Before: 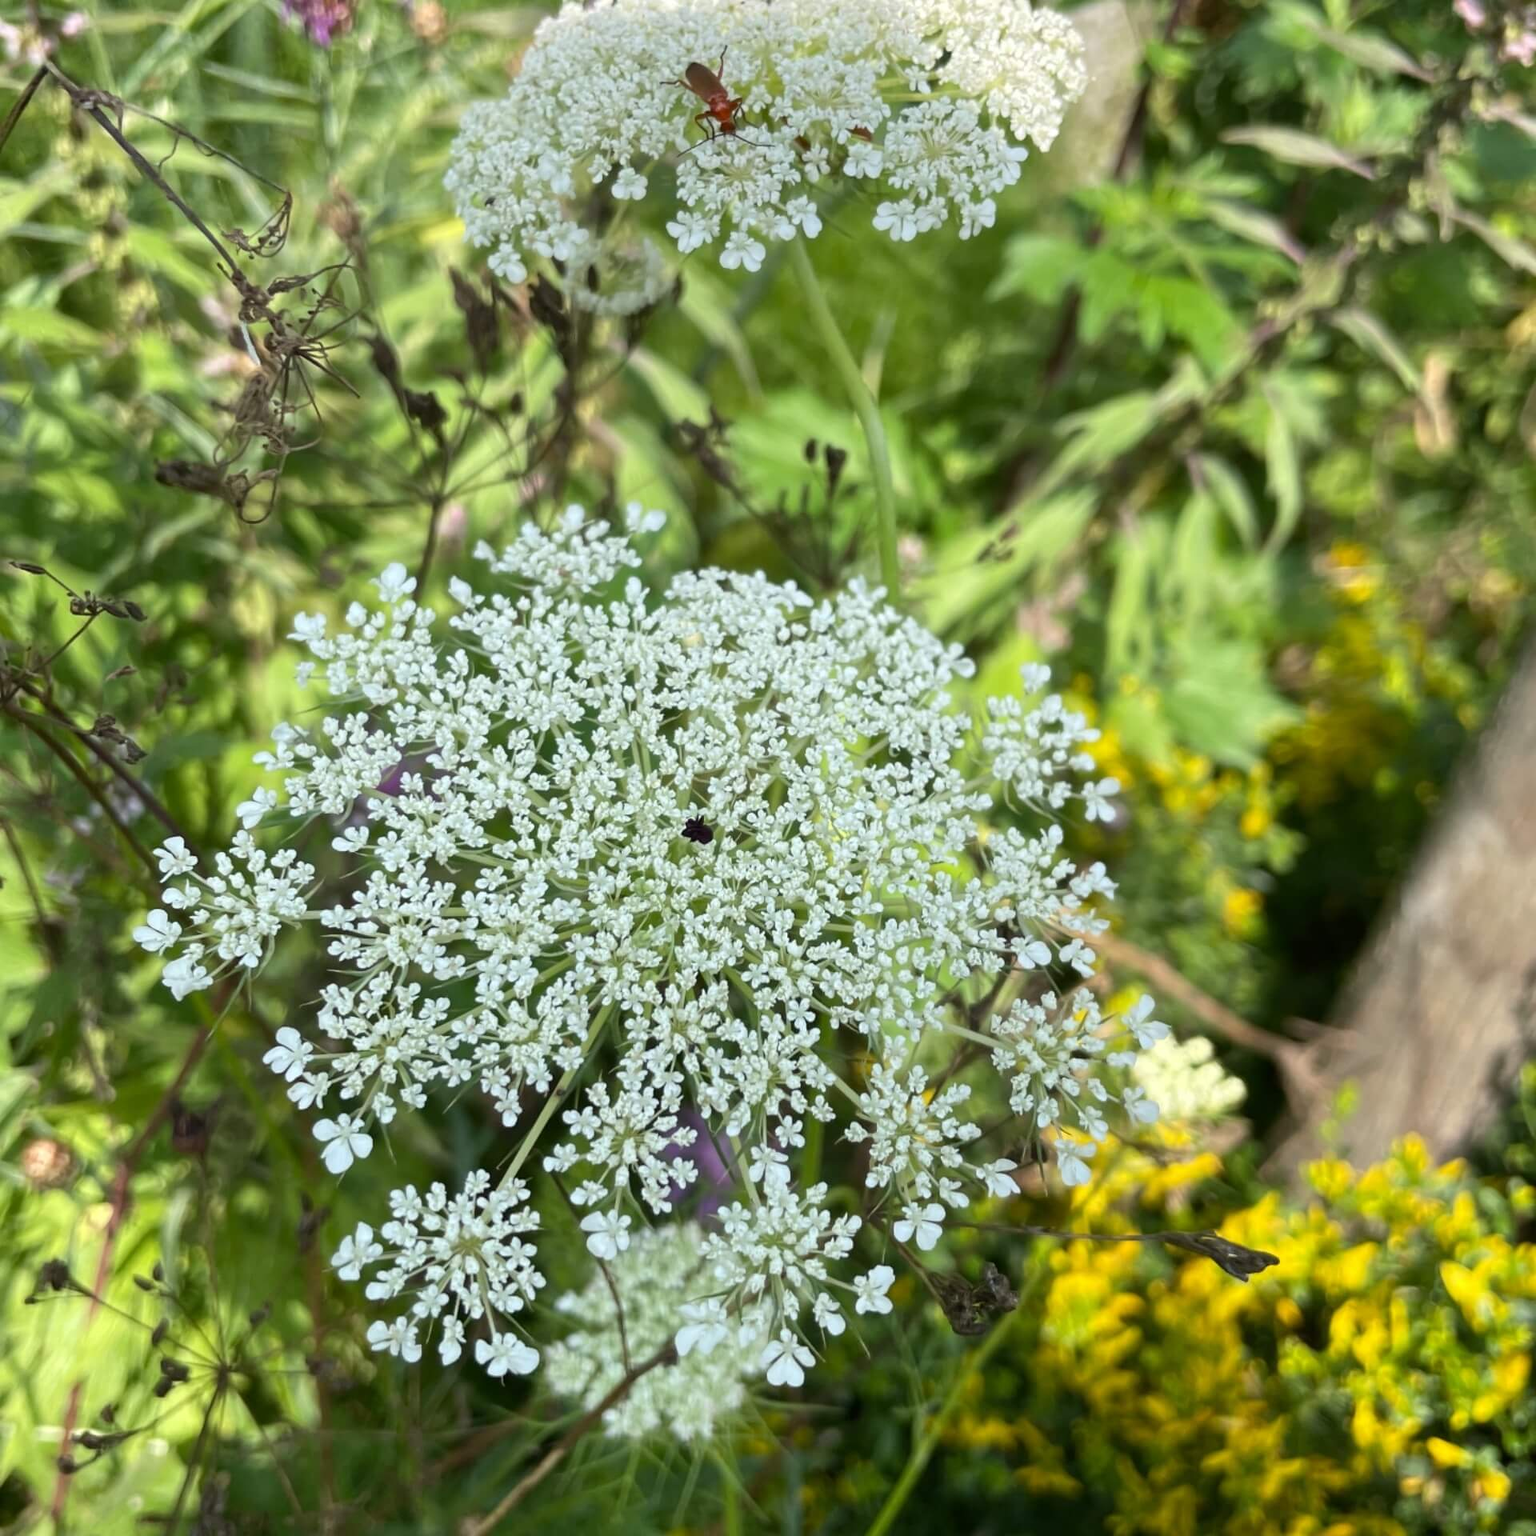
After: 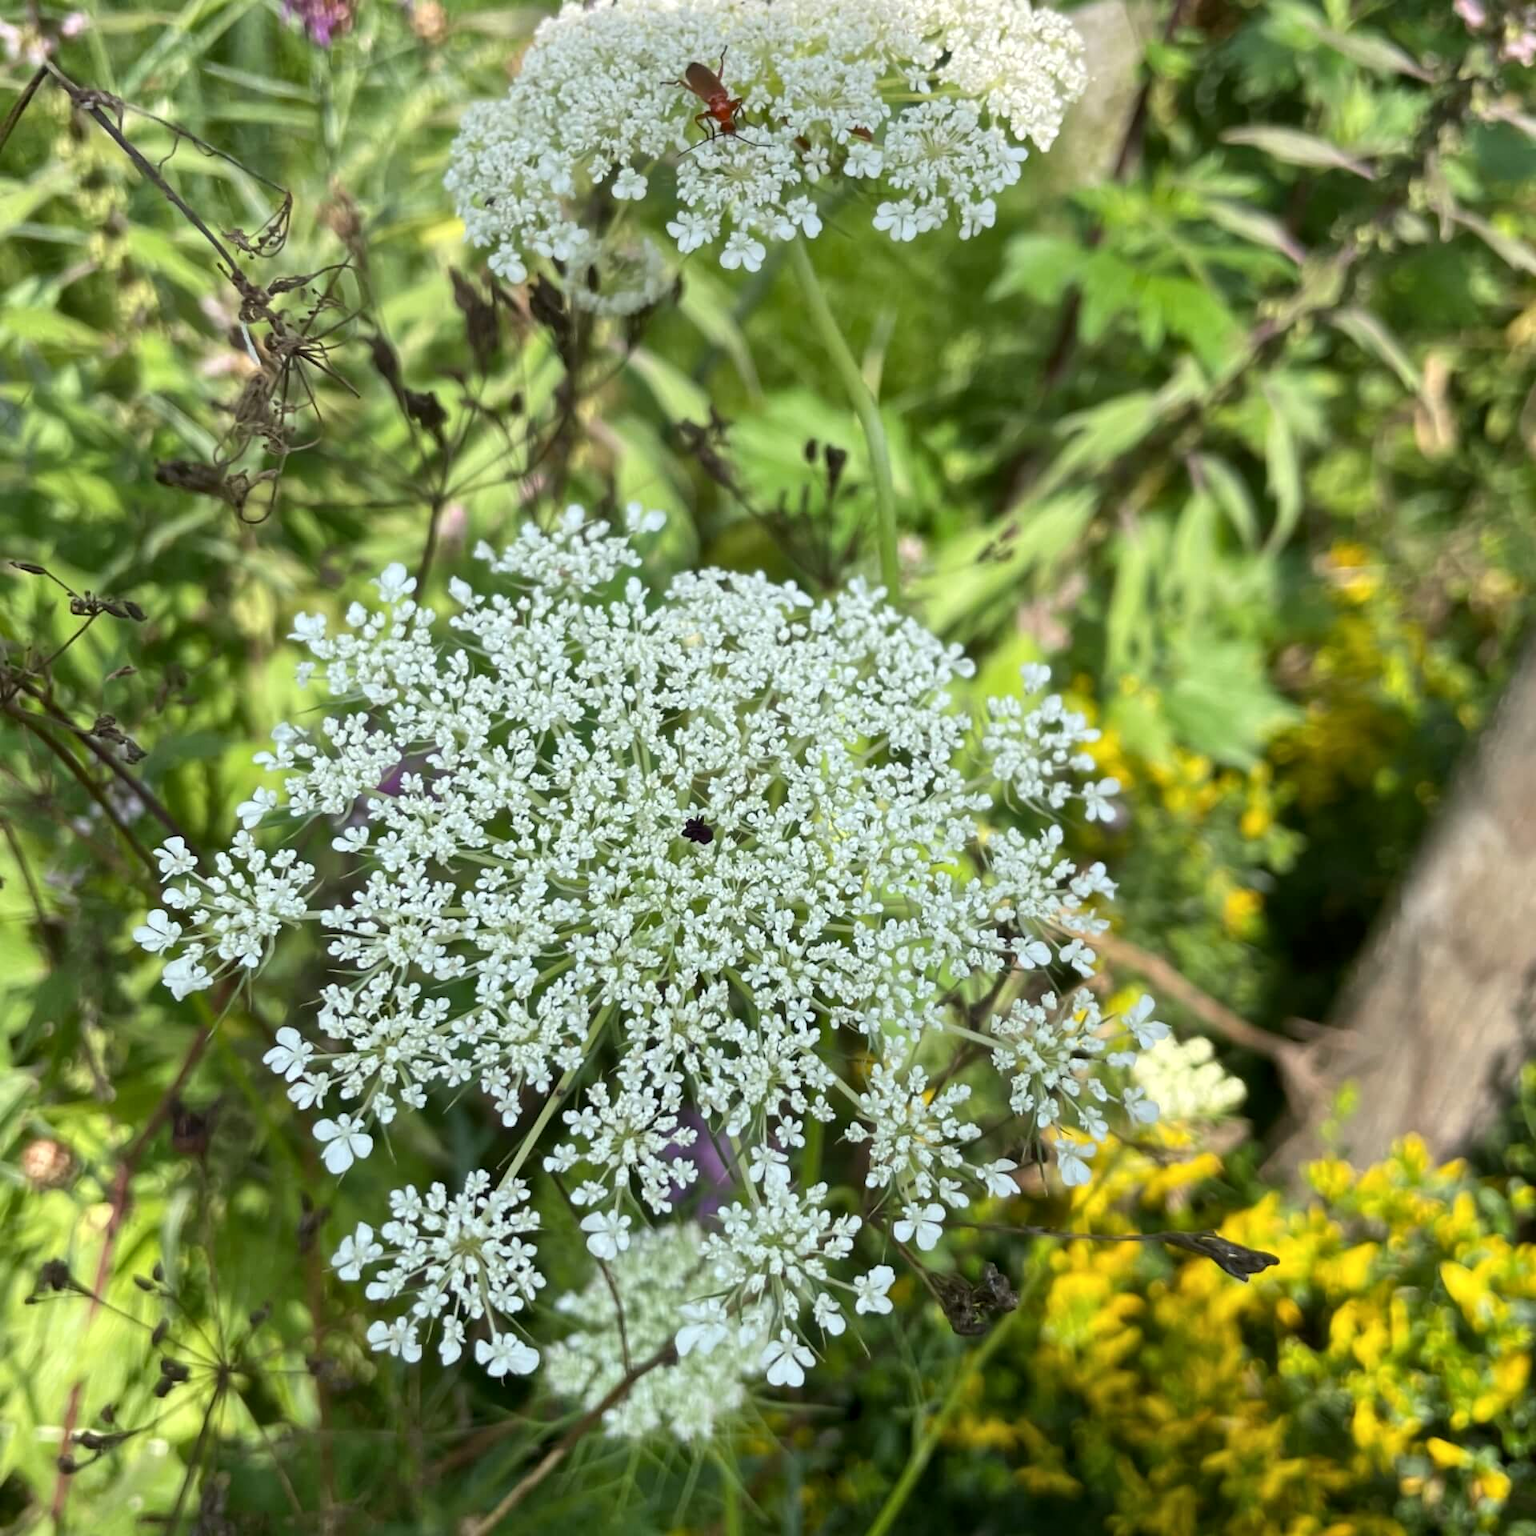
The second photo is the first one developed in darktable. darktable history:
local contrast: mode bilateral grid, contrast 21, coarseness 49, detail 119%, midtone range 0.2
